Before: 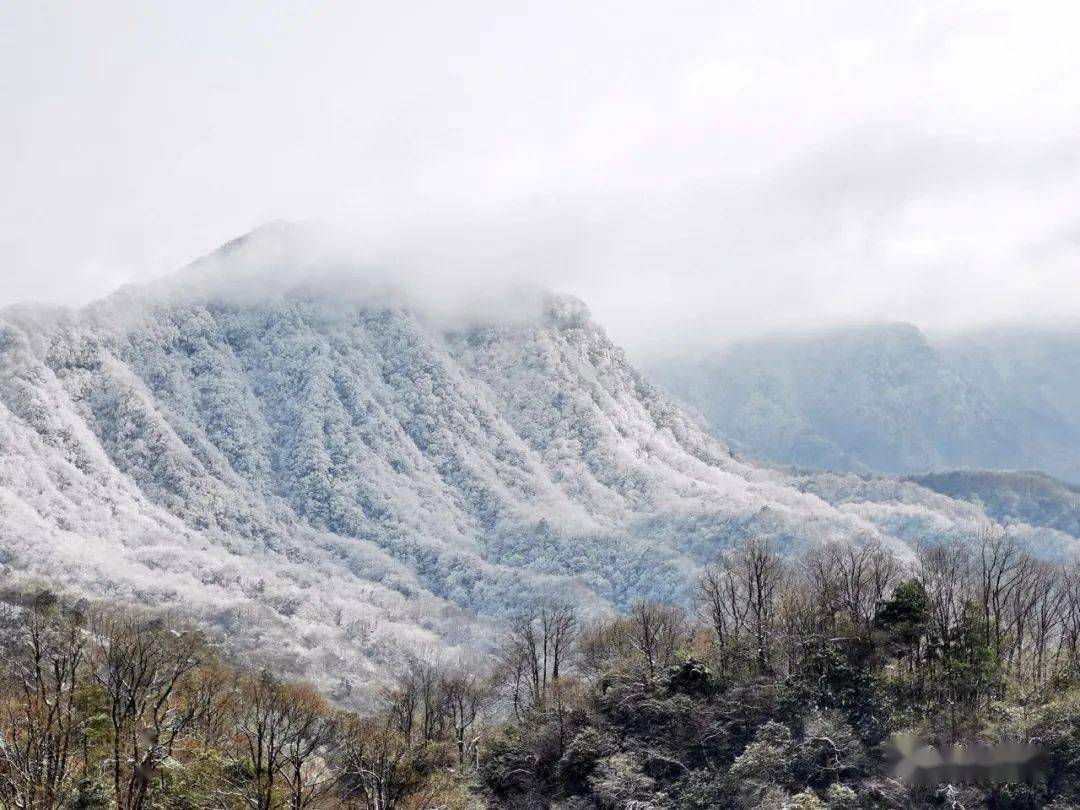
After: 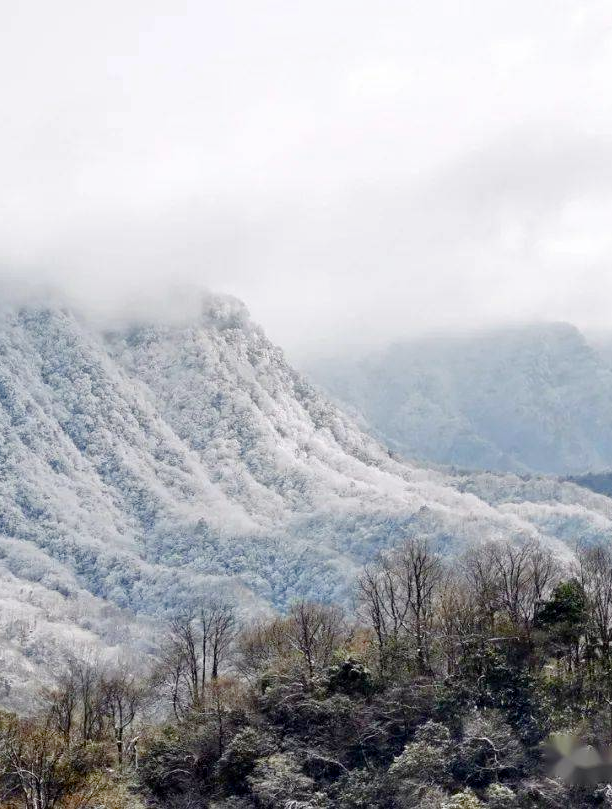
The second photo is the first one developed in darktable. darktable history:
color balance rgb: perceptual saturation grading › global saturation 20%, perceptual saturation grading › highlights -49.284%, perceptual saturation grading › shadows 25.271%, global vibrance 10.286%, saturation formula JzAzBz (2021)
contrast brightness saturation: contrast 0.046
crop: left 31.598%, top 0.023%, right 11.656%
